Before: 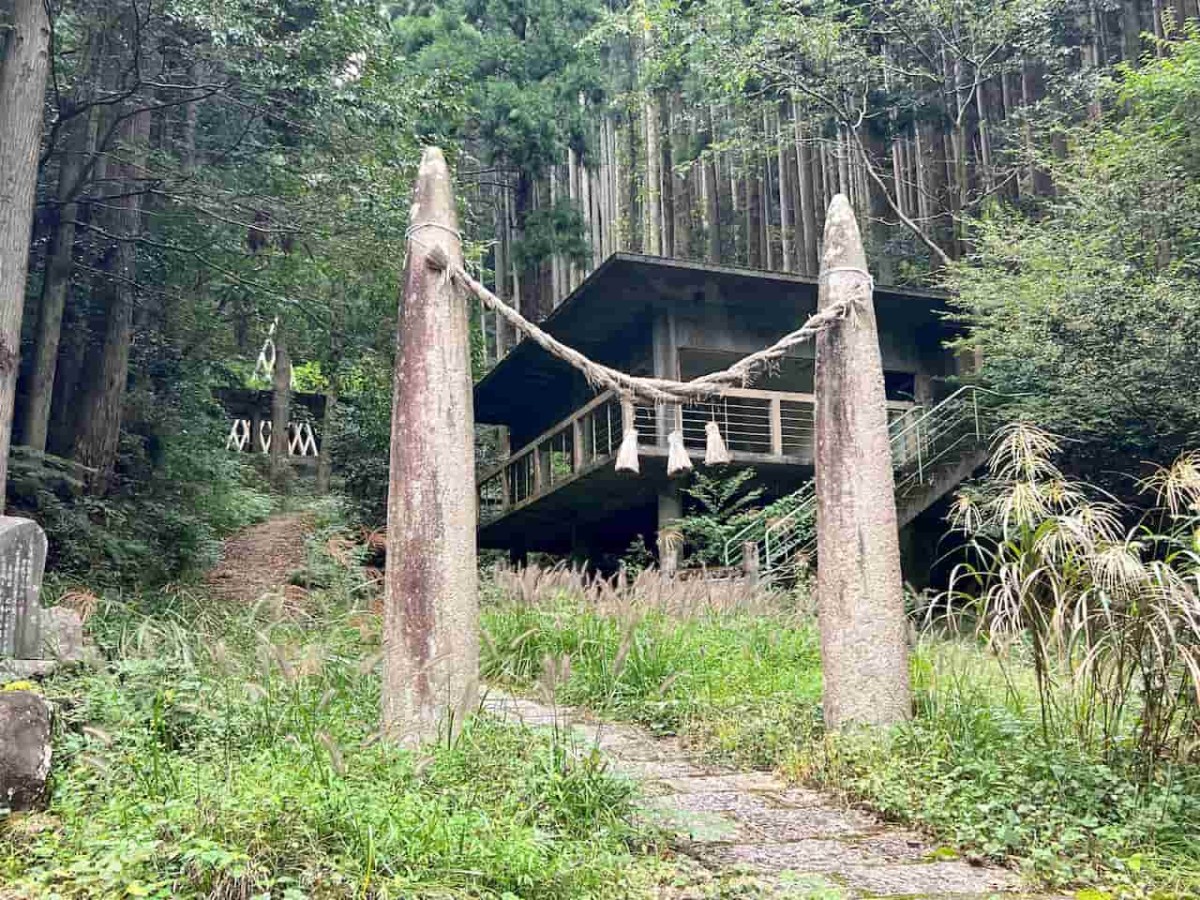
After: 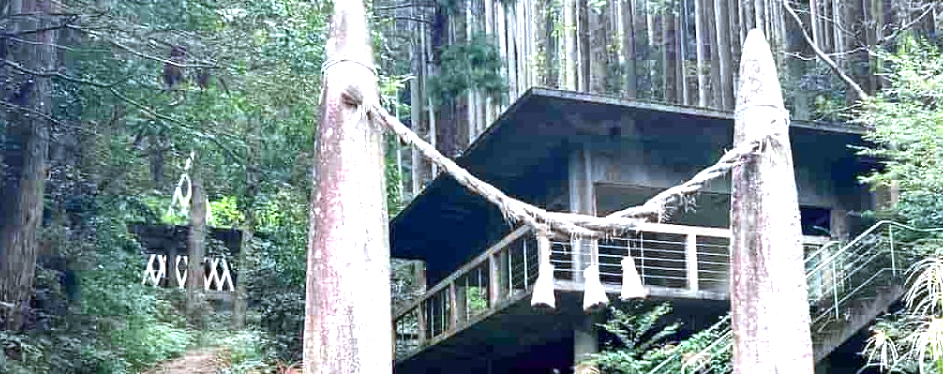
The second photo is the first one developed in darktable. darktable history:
color calibration: x 0.37, y 0.382, temperature 4313.32 K
exposure: exposure 1 EV, compensate highlight preservation false
levels: mode automatic, black 0.023%, white 99.97%, levels [0.062, 0.494, 0.925]
crop: left 7.036%, top 18.398%, right 14.379%, bottom 40.043%
